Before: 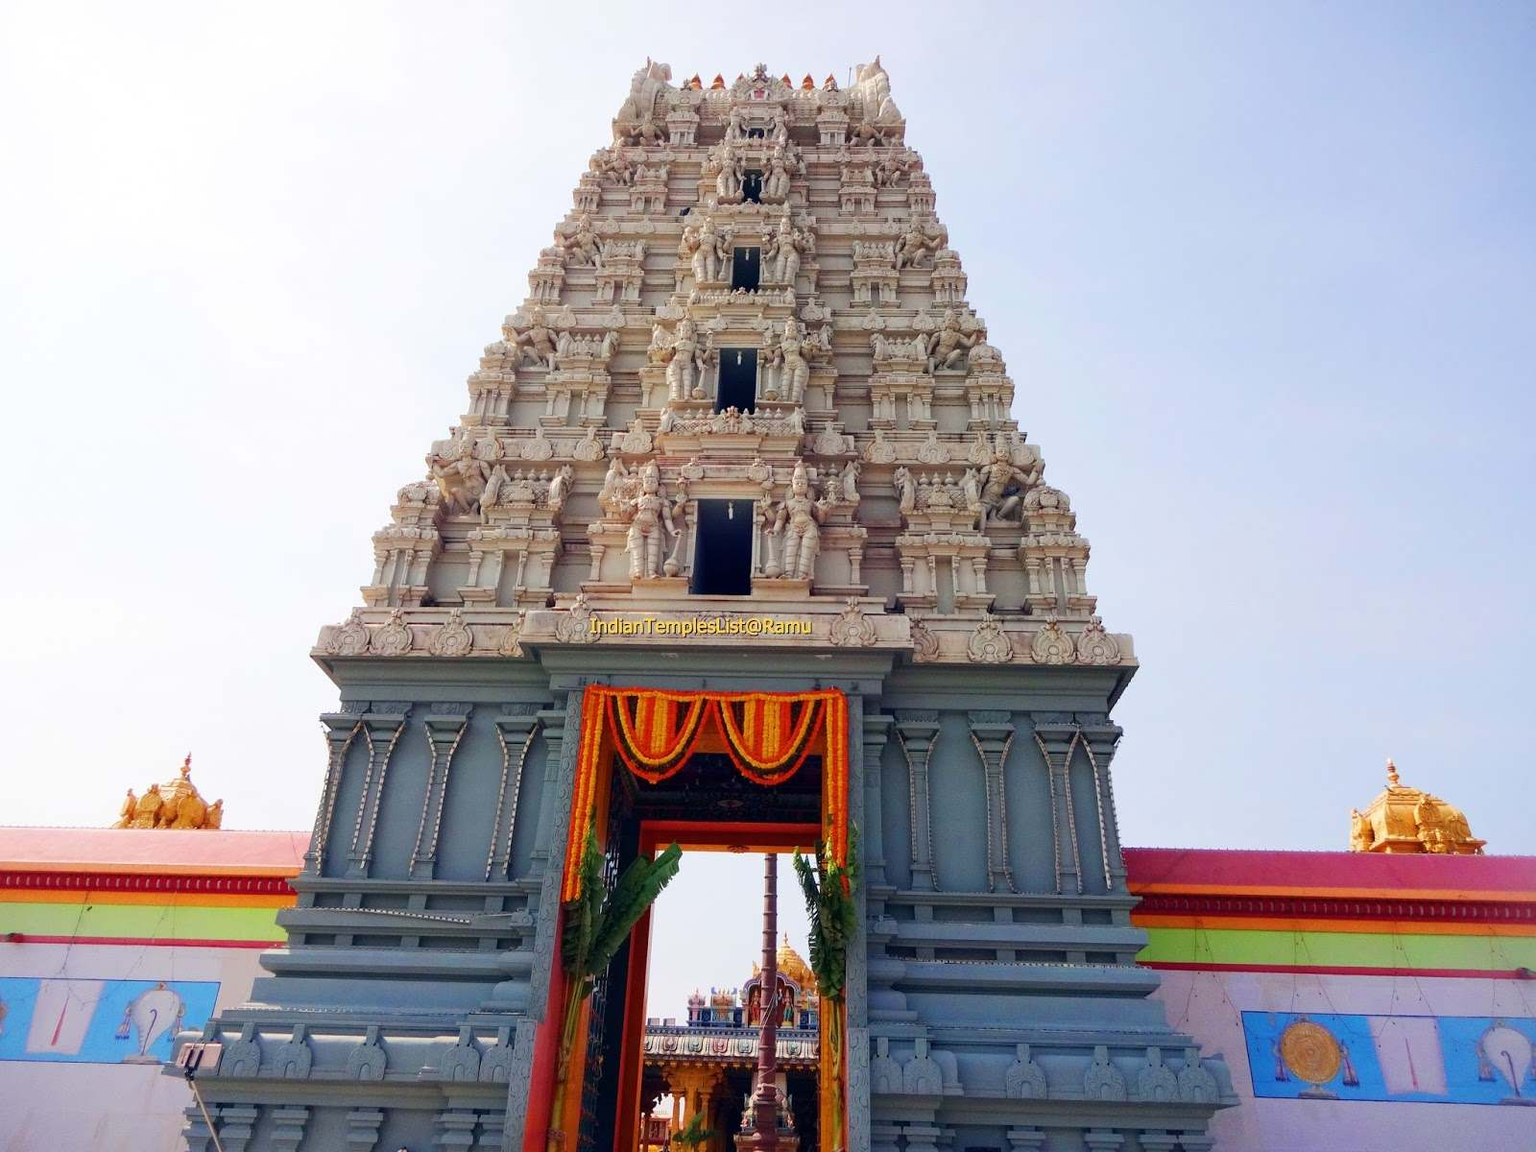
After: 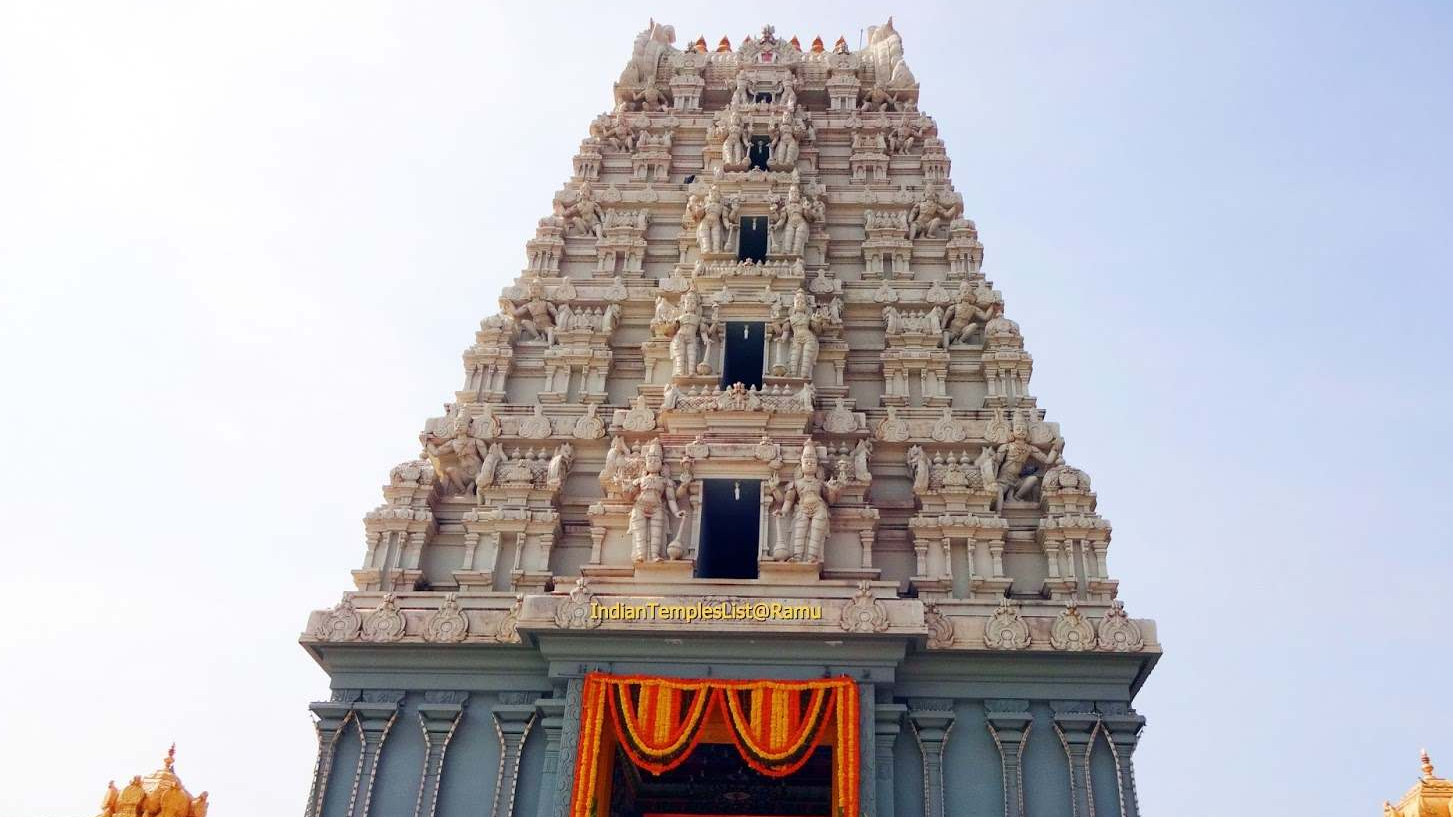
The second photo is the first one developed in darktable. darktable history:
crop: left 1.559%, top 3.435%, right 7.62%, bottom 28.451%
